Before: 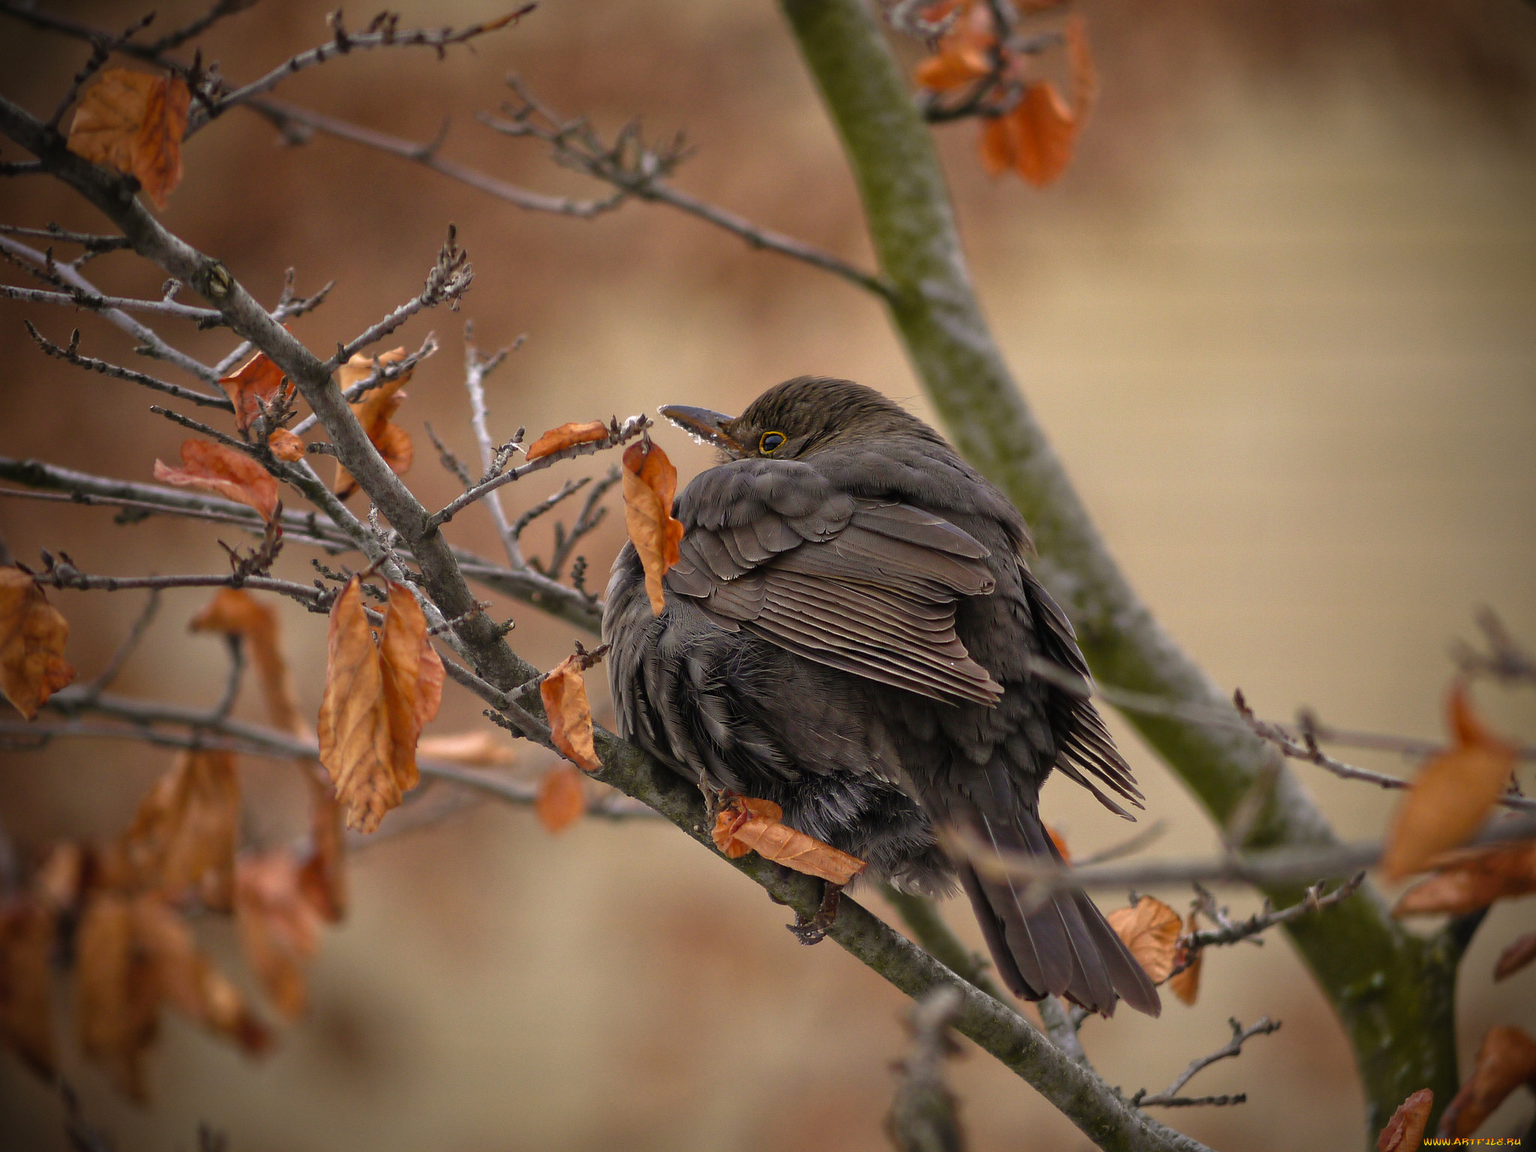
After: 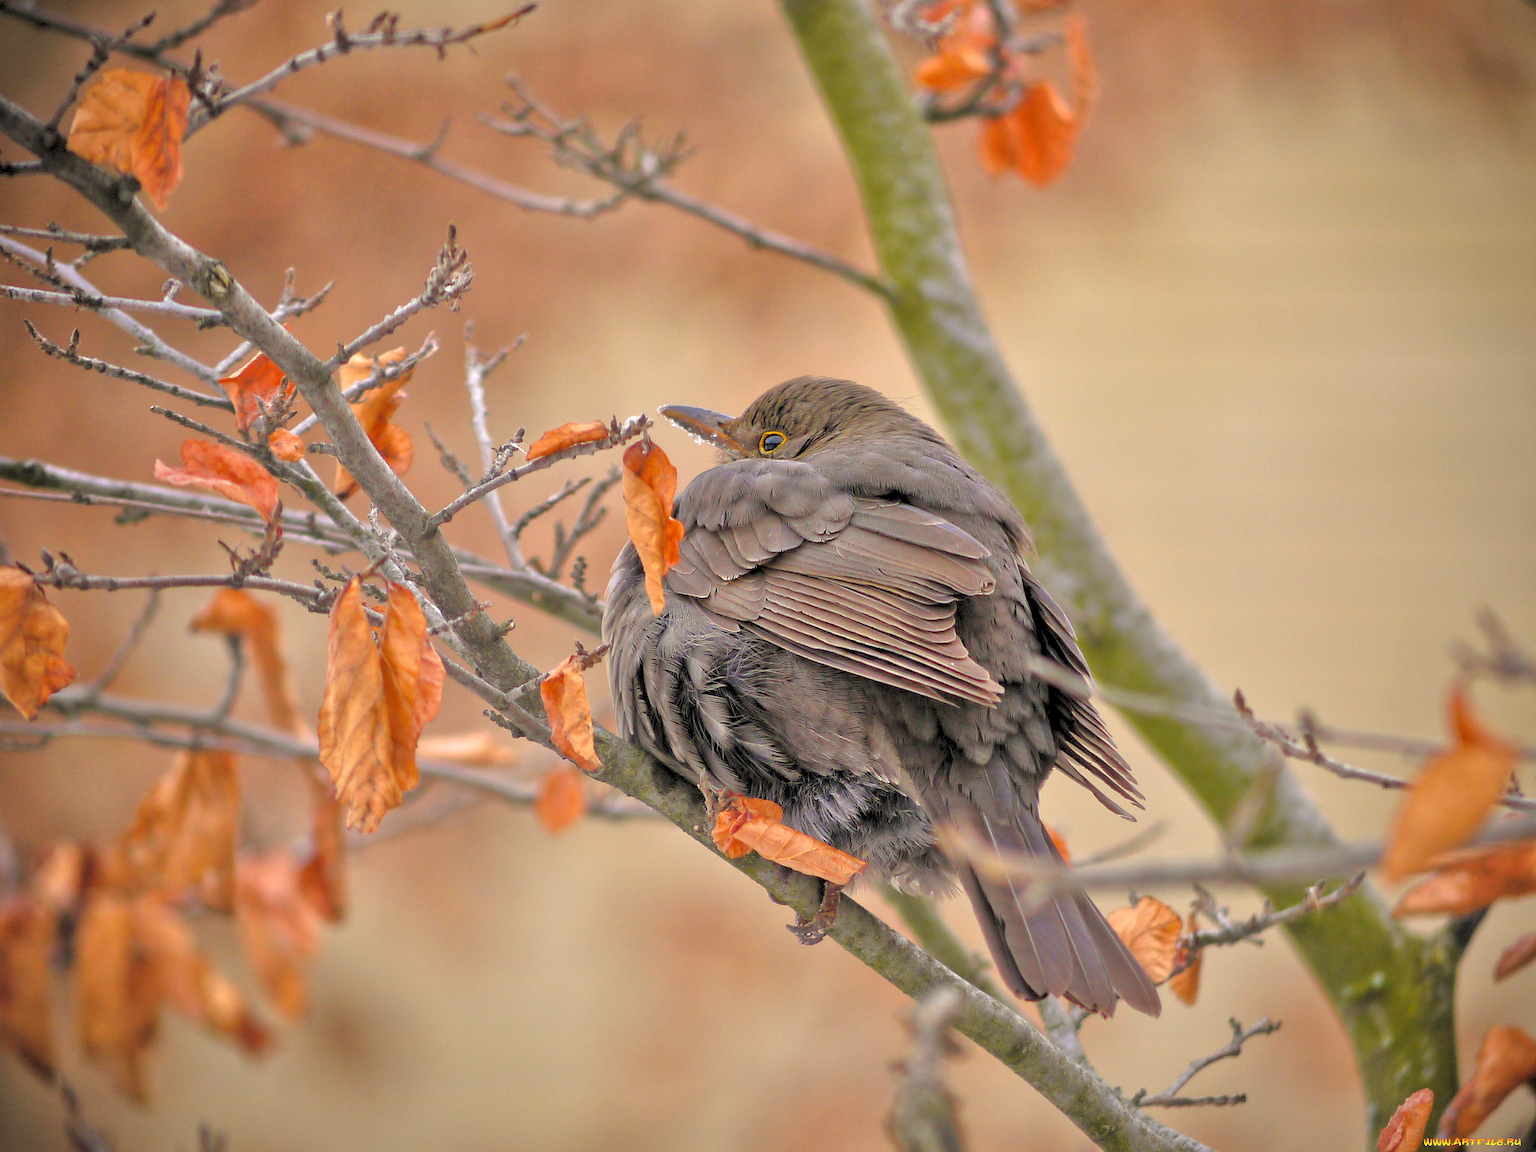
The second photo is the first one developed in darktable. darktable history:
tone equalizer: -8 EV 2 EV, -7 EV 2 EV, -6 EV 2 EV, -5 EV 2 EV, -4 EV 2 EV, -3 EV 1.5 EV, -2 EV 1 EV, -1 EV 0.5 EV
rgb levels: preserve colors sum RGB, levels [[0.038, 0.433, 0.934], [0, 0.5, 1], [0, 0.5, 1]]
